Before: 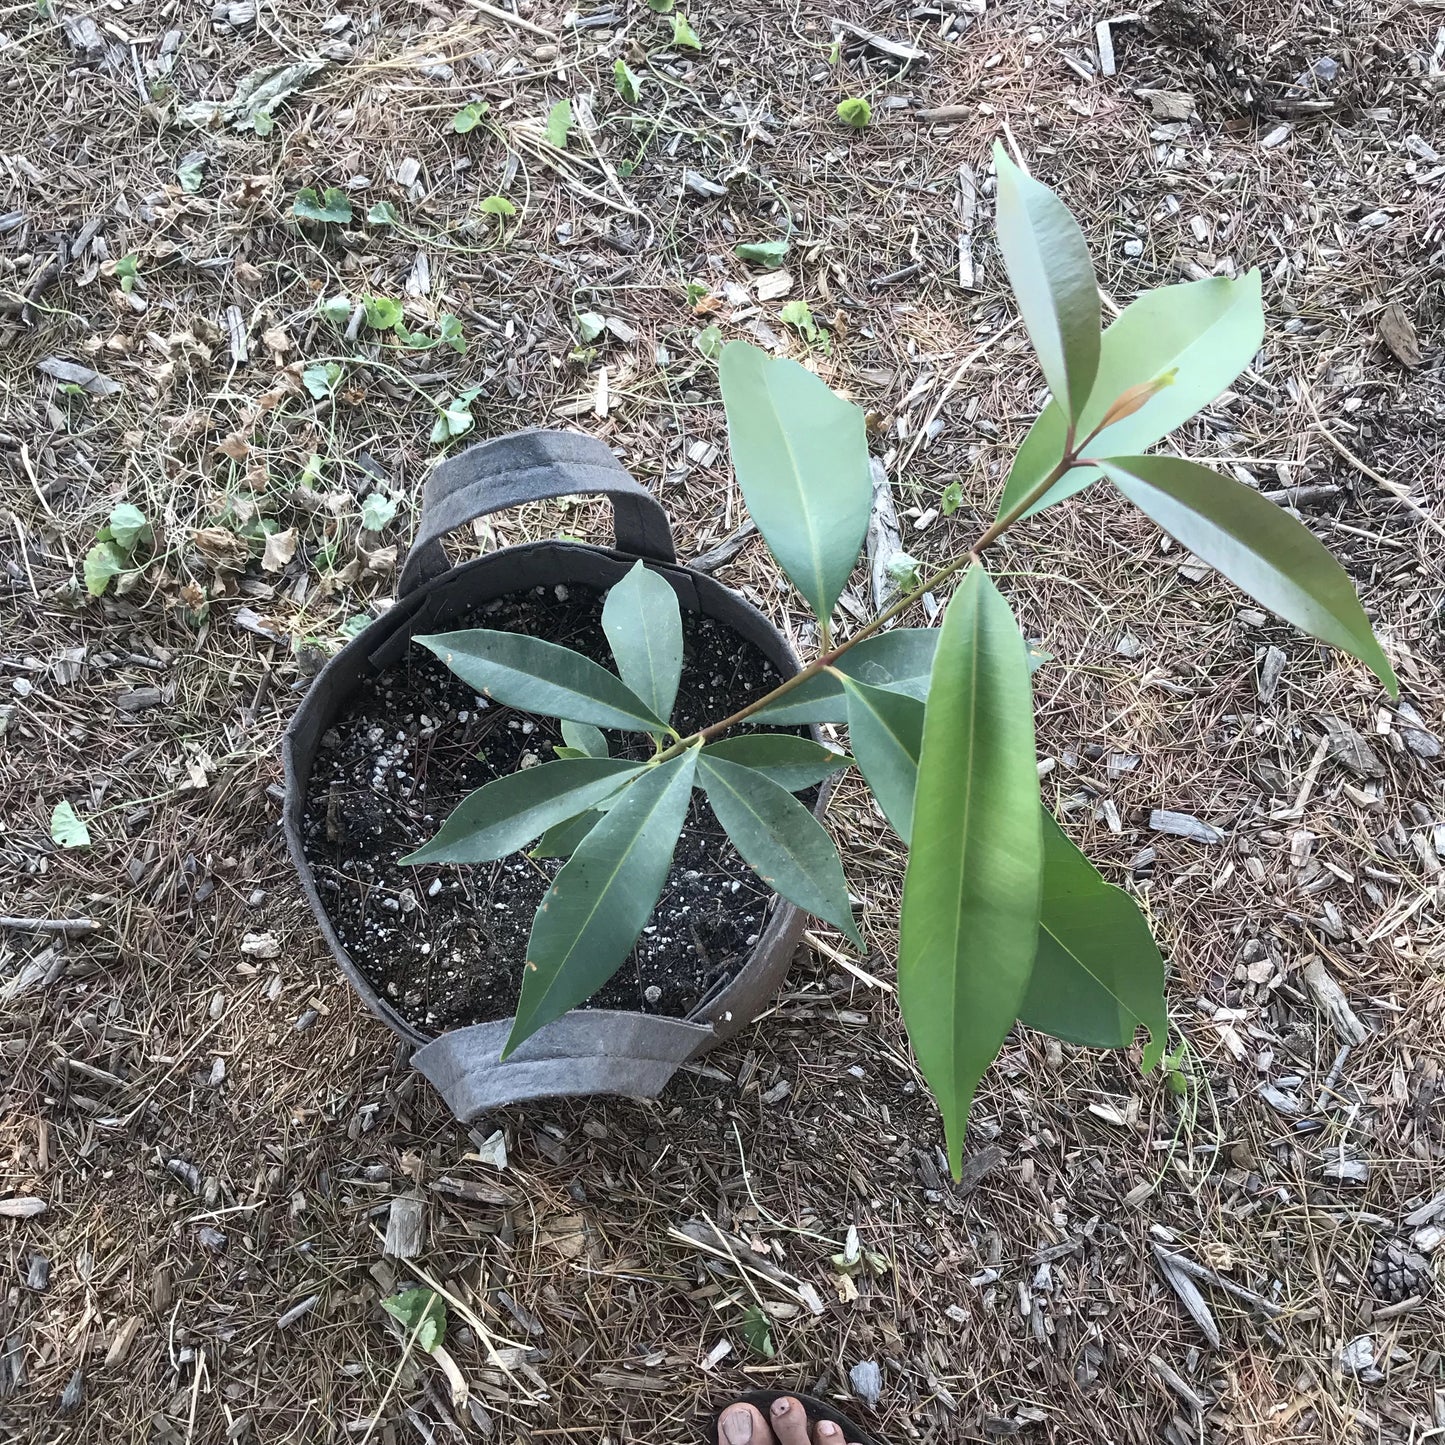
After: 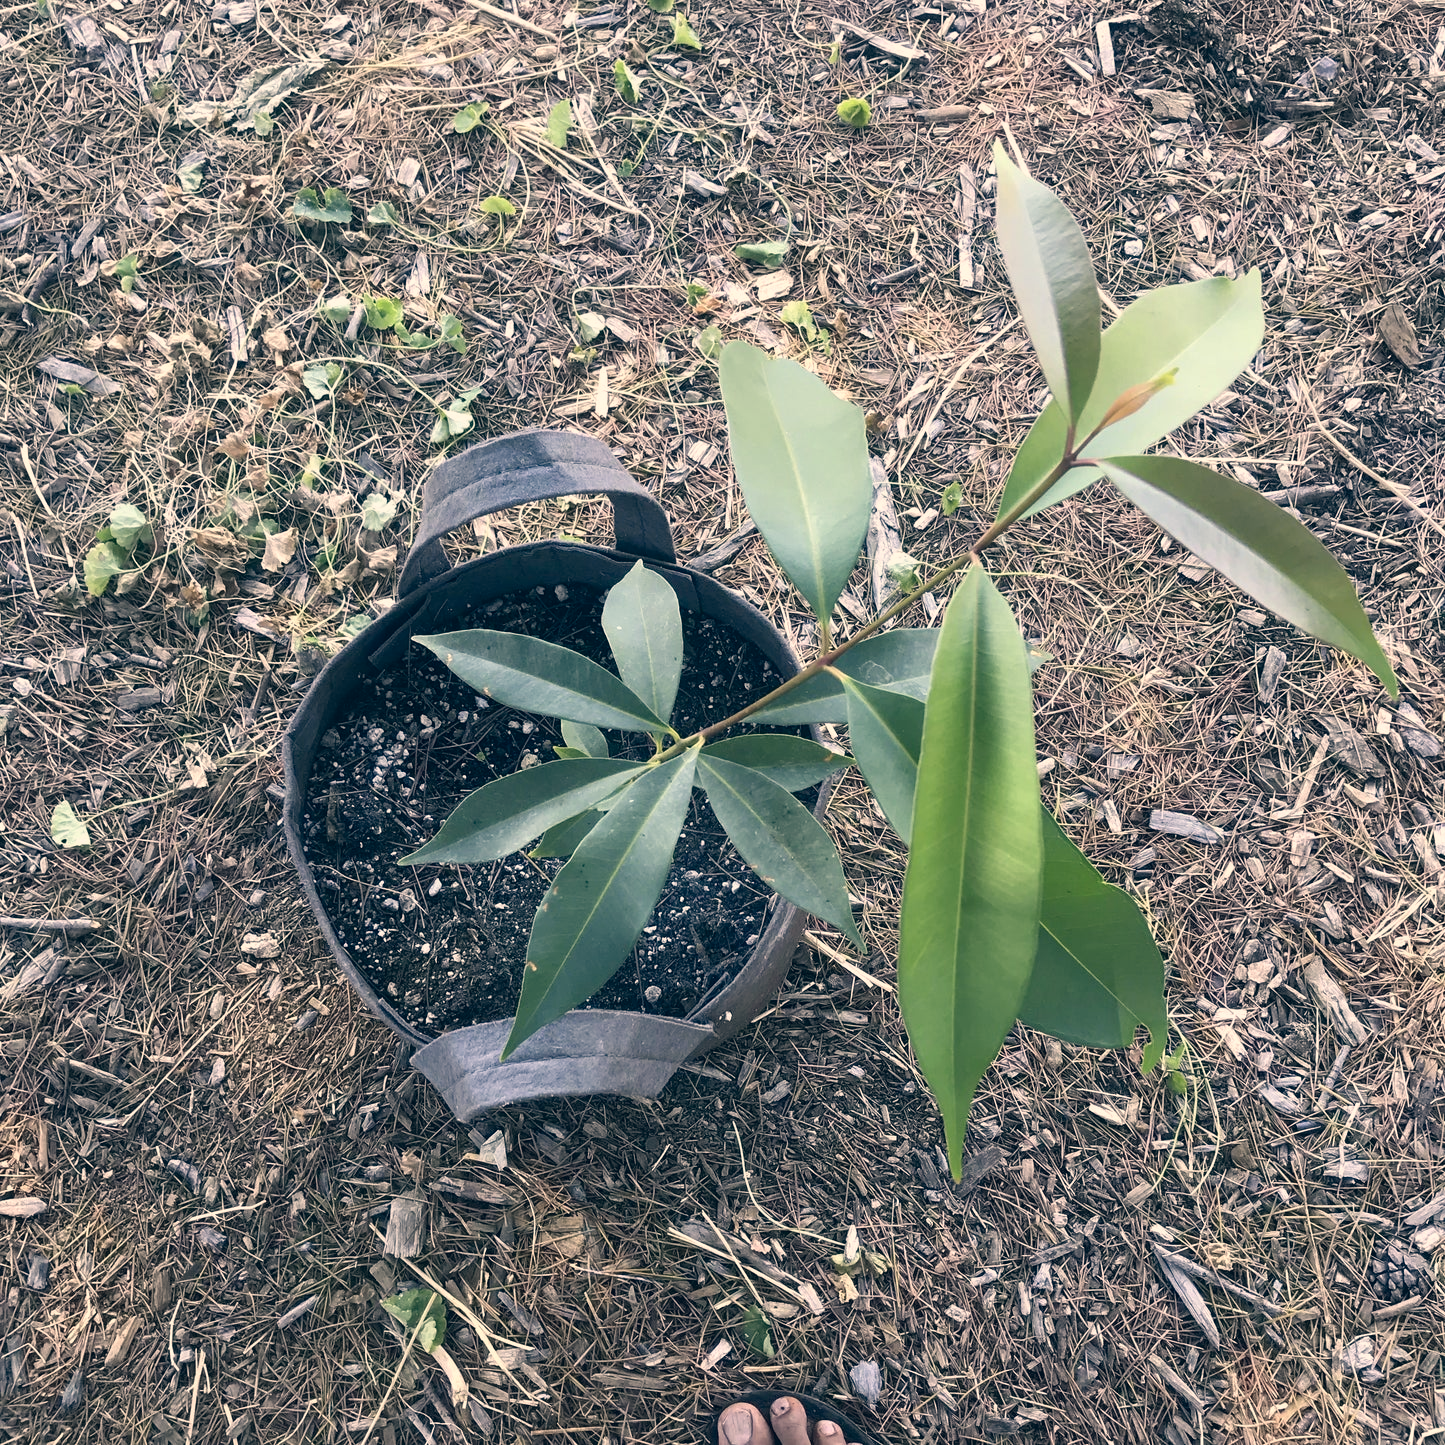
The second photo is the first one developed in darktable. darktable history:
color correction: highlights a* 10.32, highlights b* 14.66, shadows a* -9.59, shadows b* -15.02
white balance: red 1, blue 1
exposure: compensate highlight preservation false
